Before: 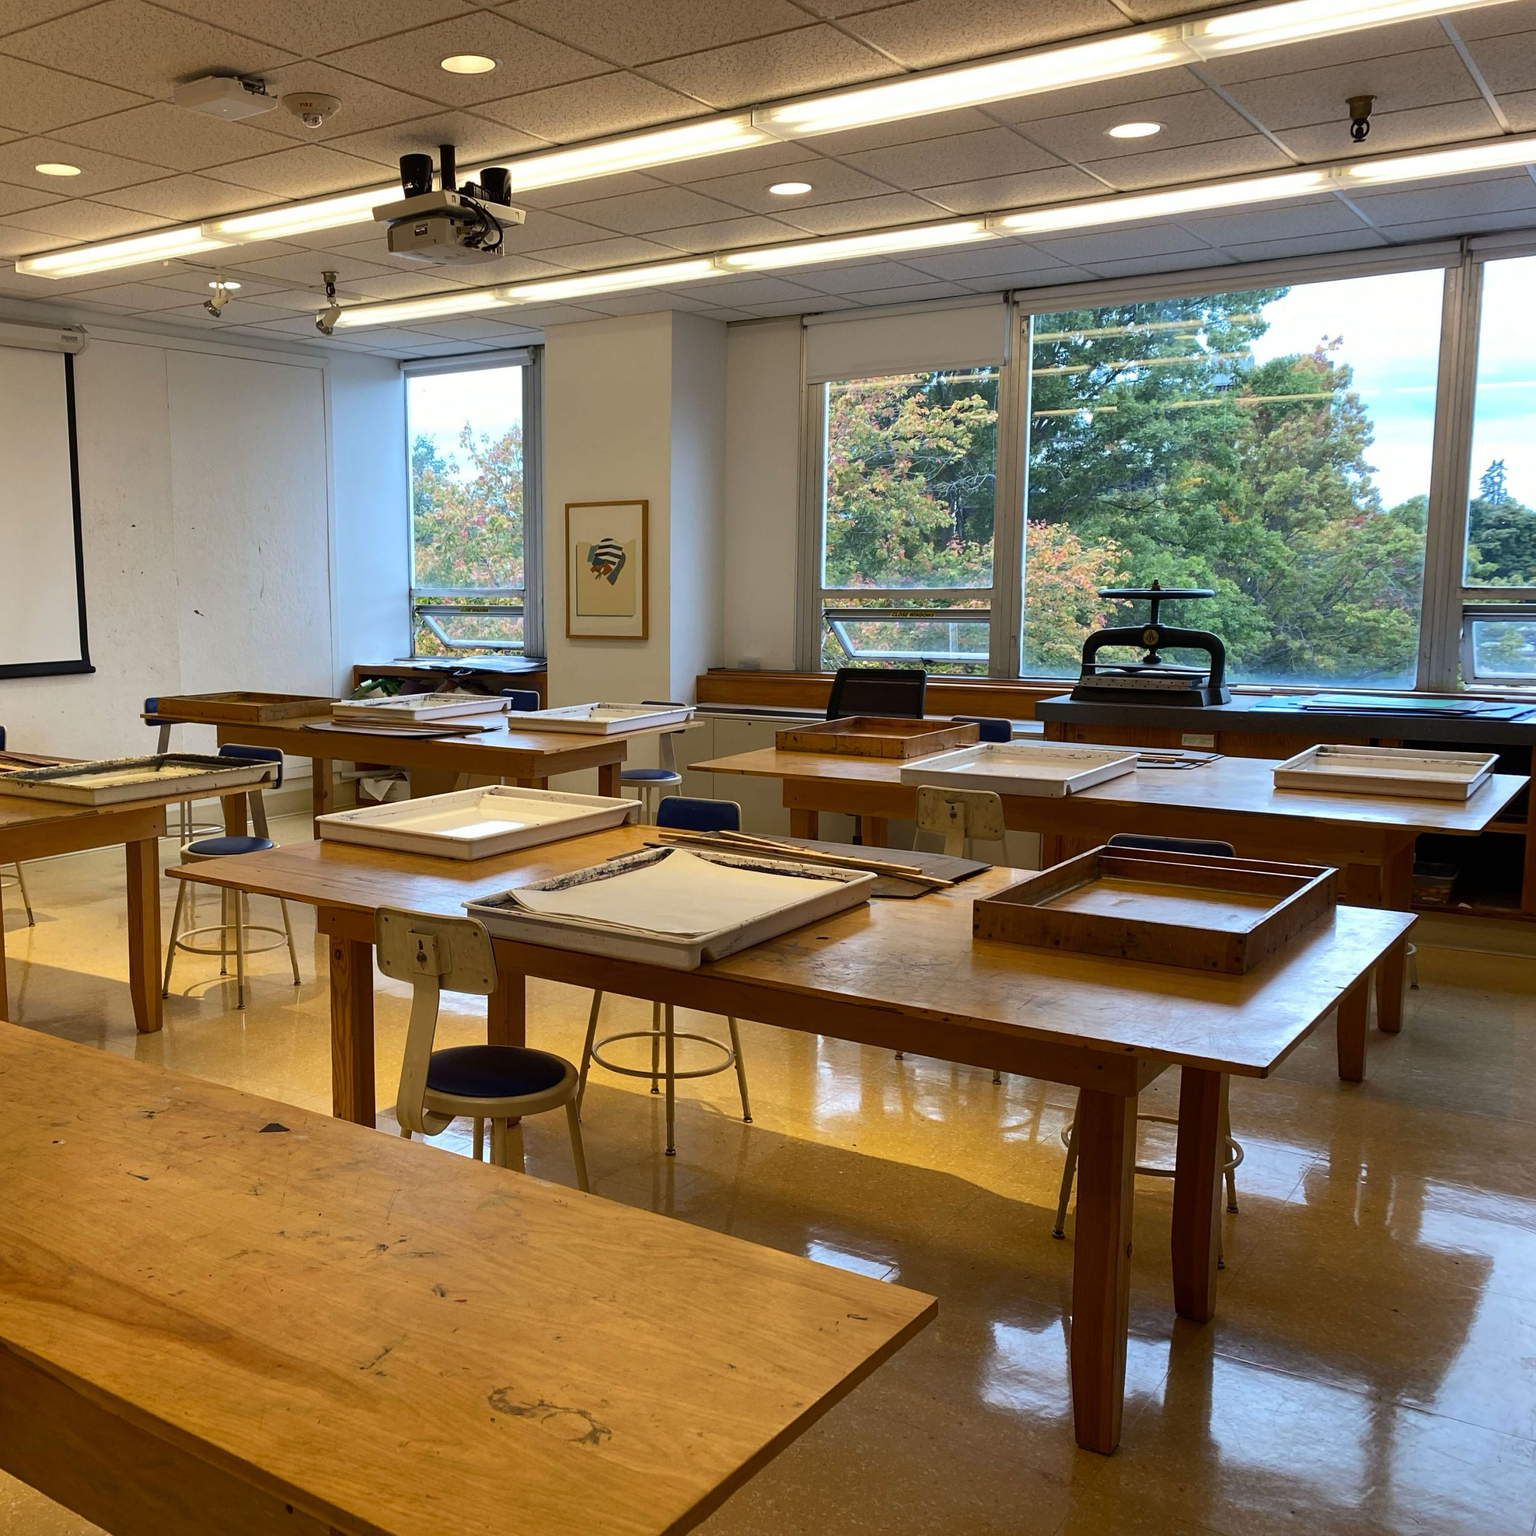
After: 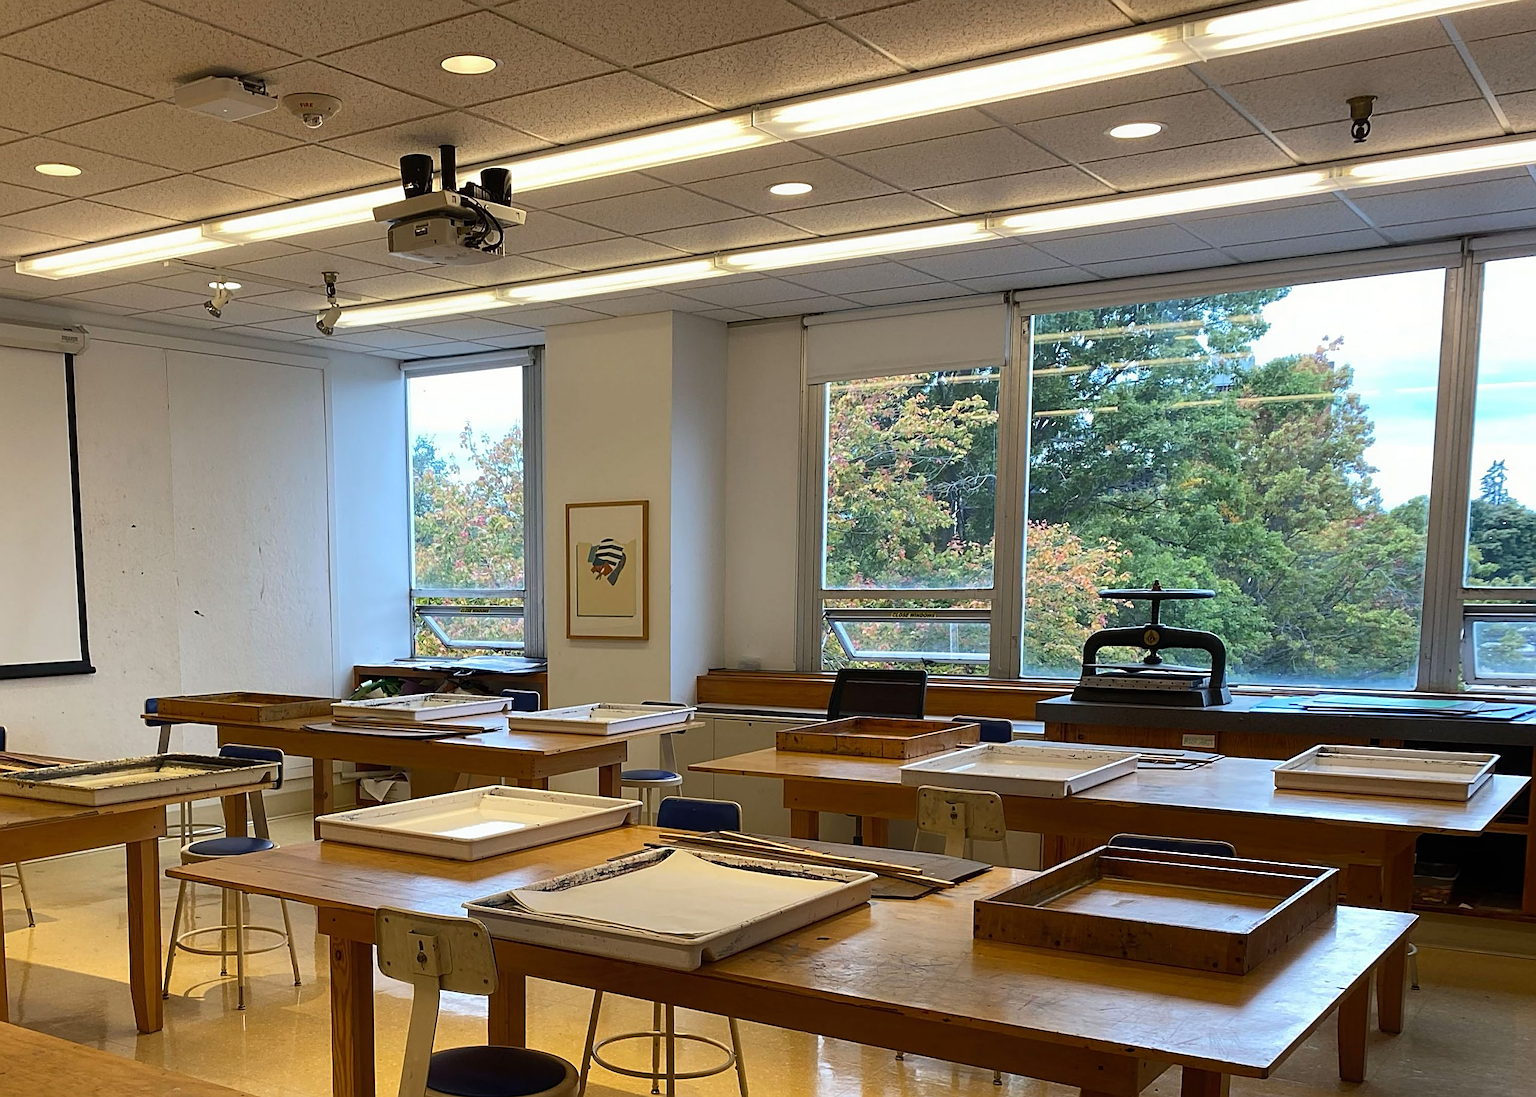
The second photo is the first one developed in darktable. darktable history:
crop: bottom 28.576%
sharpen: amount 0.6
contrast equalizer: y [[0.5, 0.5, 0.478, 0.5, 0.5, 0.5], [0.5 ×6], [0.5 ×6], [0 ×6], [0 ×6]]
